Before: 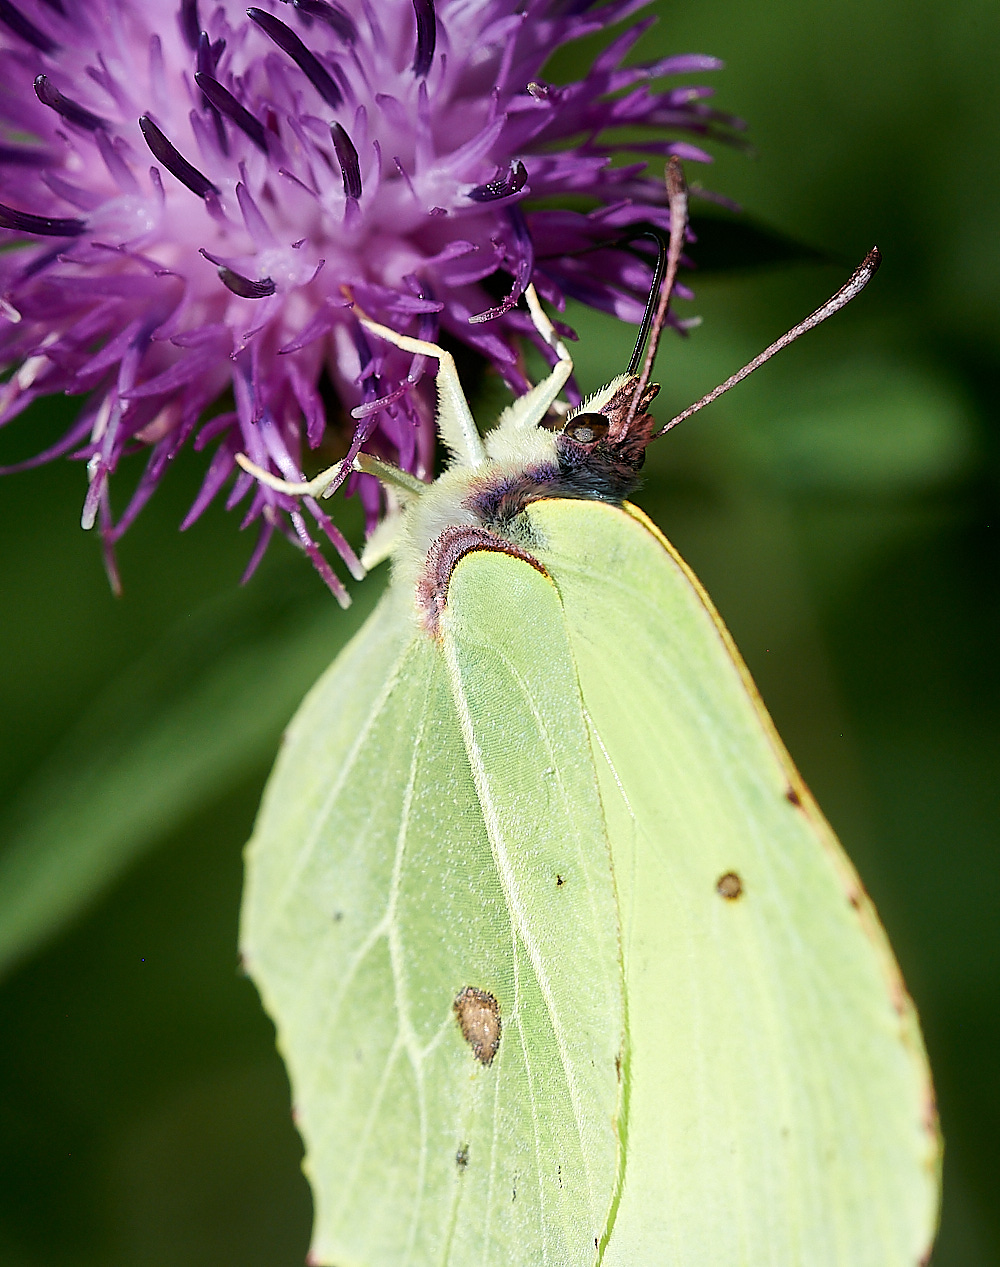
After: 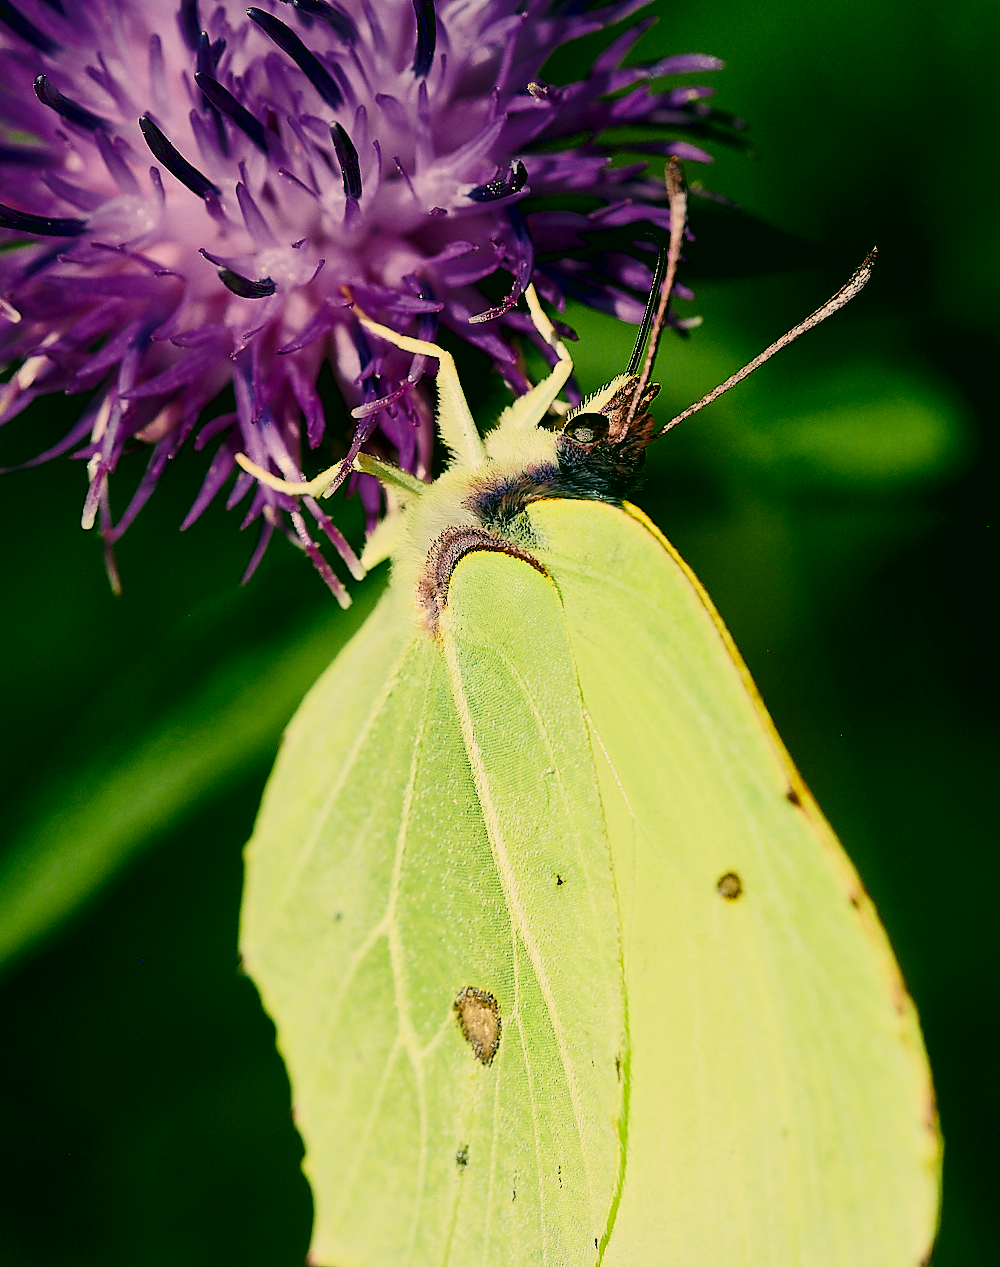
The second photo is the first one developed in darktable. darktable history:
color correction: highlights a* 5.12, highlights b* 23.86, shadows a* -15.85, shadows b* 4.01
local contrast: mode bilateral grid, contrast 20, coarseness 51, detail 132%, midtone range 0.2
contrast brightness saturation: contrast 0.395, brightness 0.043, saturation 0.251
tone equalizer: edges refinement/feathering 500, mask exposure compensation -1.57 EV, preserve details guided filter
exposure: compensate exposure bias true, compensate highlight preservation false
filmic rgb: middle gray luminance 3.62%, black relative exposure -5.92 EV, white relative exposure 6.35 EV, threshold 5.99 EV, dynamic range scaling 22.16%, target black luminance 0%, hardness 2.3, latitude 46.79%, contrast 0.785, highlights saturation mix 99.82%, shadows ↔ highlights balance 0.246%, enable highlight reconstruction true
